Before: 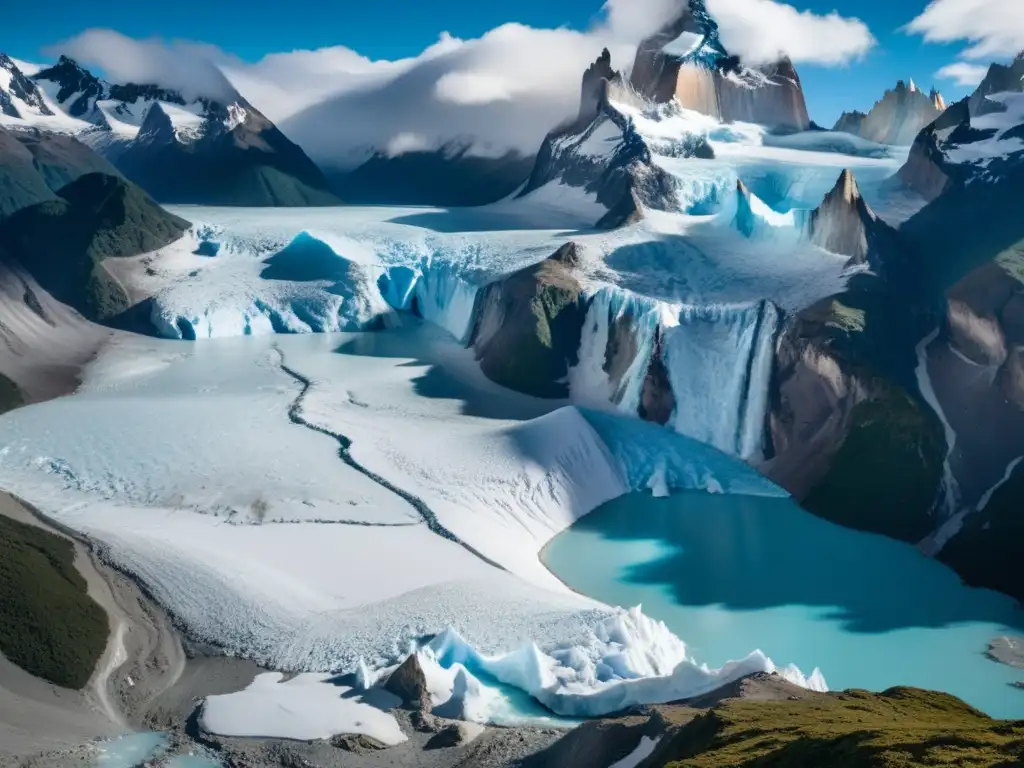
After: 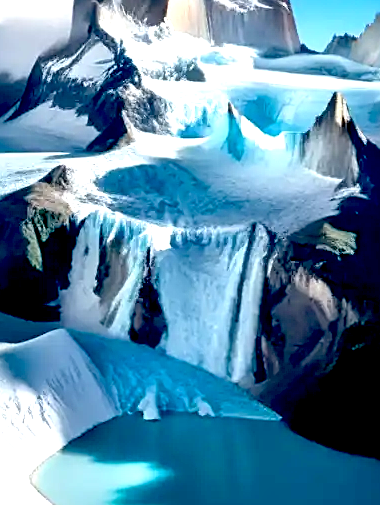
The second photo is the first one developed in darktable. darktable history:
exposure: black level correction 0.036, exposure 0.902 EV, compensate exposure bias true, compensate highlight preservation false
crop and rotate: left 49.71%, top 10.122%, right 13.159%, bottom 24.048%
sharpen: on, module defaults
haze removal: strength -0.111, compatibility mode true, adaptive false
